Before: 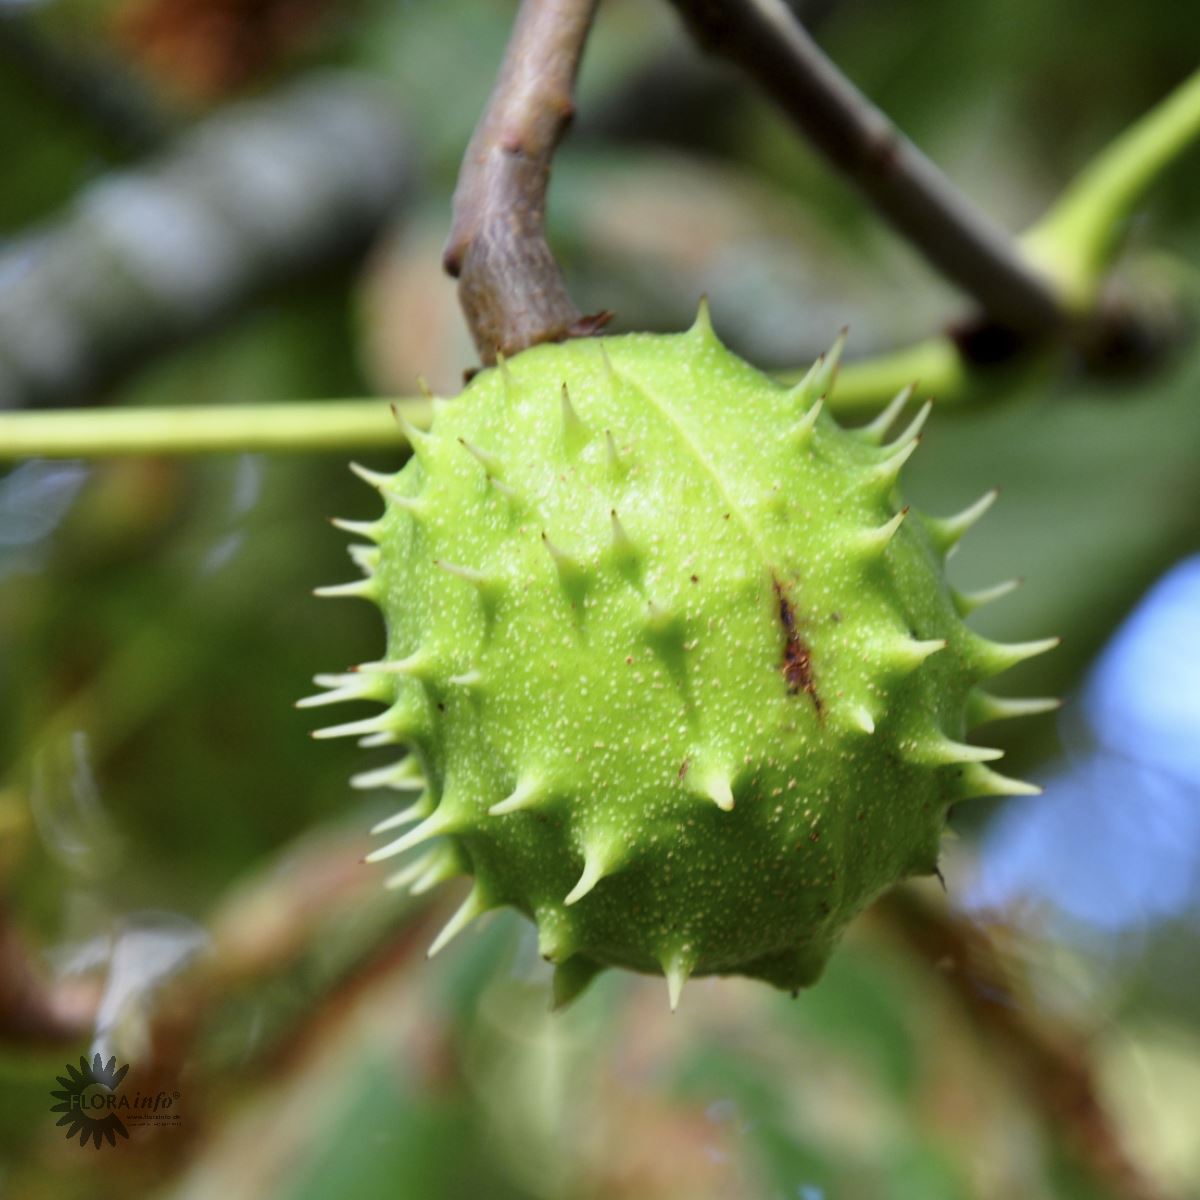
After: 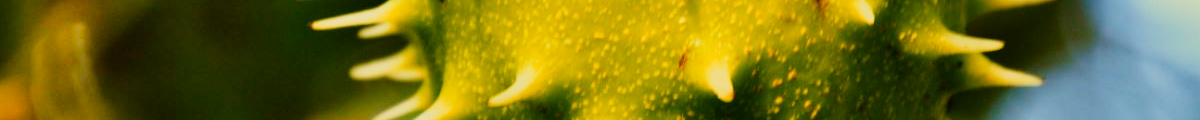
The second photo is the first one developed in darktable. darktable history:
velvia: strength 15%
white balance: red 1.08, blue 0.791
shadows and highlights: low approximation 0.01, soften with gaussian
exposure: compensate highlight preservation false
color zones: curves: ch1 [(0.239, 0.552) (0.75, 0.5)]; ch2 [(0.25, 0.462) (0.749, 0.457)], mix 25.94%
sigmoid: contrast 1.8, skew -0.2, preserve hue 0%, red attenuation 0.1, red rotation 0.035, green attenuation 0.1, green rotation -0.017, blue attenuation 0.15, blue rotation -0.052, base primaries Rec2020
color balance rgb: linear chroma grading › global chroma 8.33%, perceptual saturation grading › global saturation 18.52%, global vibrance 7.87%
crop and rotate: top 59.084%, bottom 30.916%
